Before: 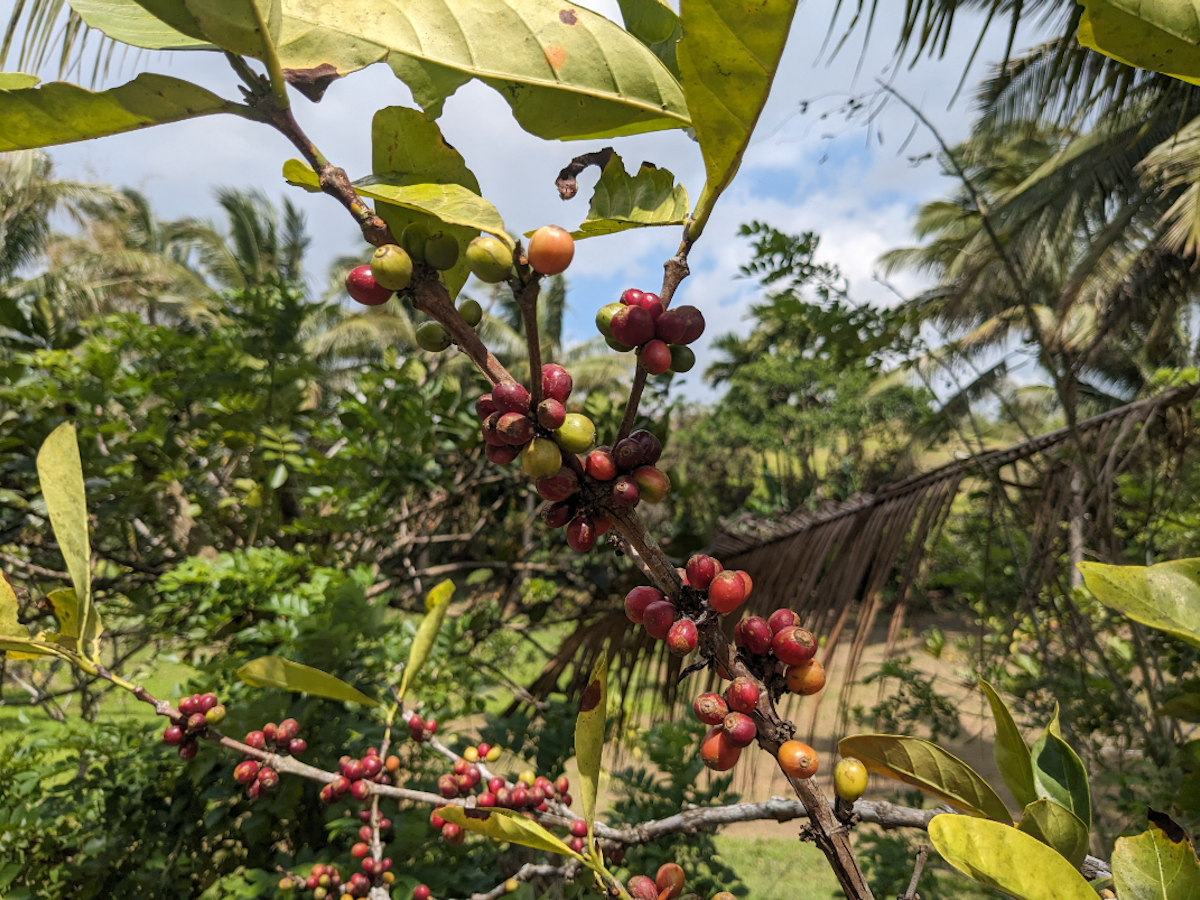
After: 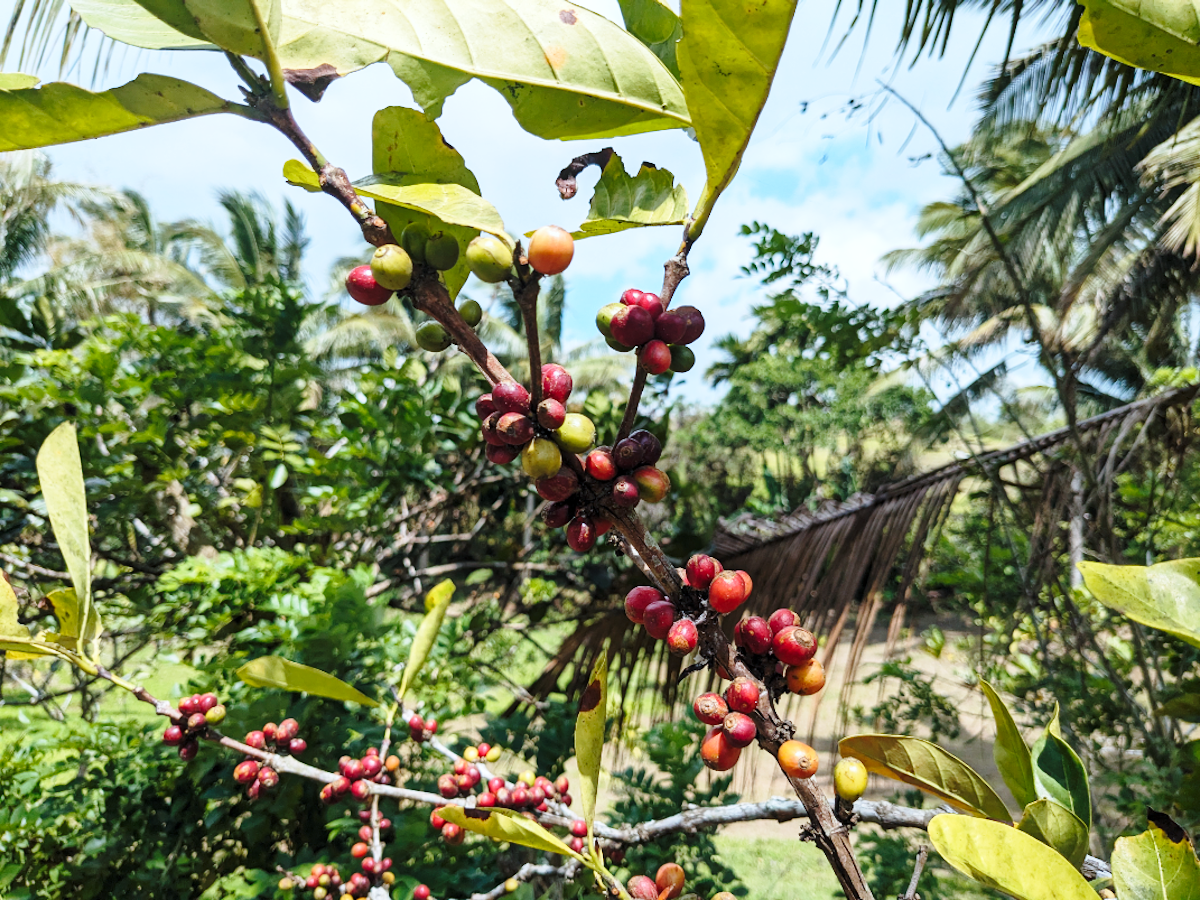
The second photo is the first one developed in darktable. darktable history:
base curve: curves: ch0 [(0, 0) (0.028, 0.03) (0.121, 0.232) (0.46, 0.748) (0.859, 0.968) (1, 1)], preserve colors none
color calibration: output R [1.063, -0.012, -0.003, 0], output G [0, 1.022, 0.021, 0], output B [-0.079, 0.047, 1, 0], illuminant custom, x 0.389, y 0.387, temperature 3838.64 K
